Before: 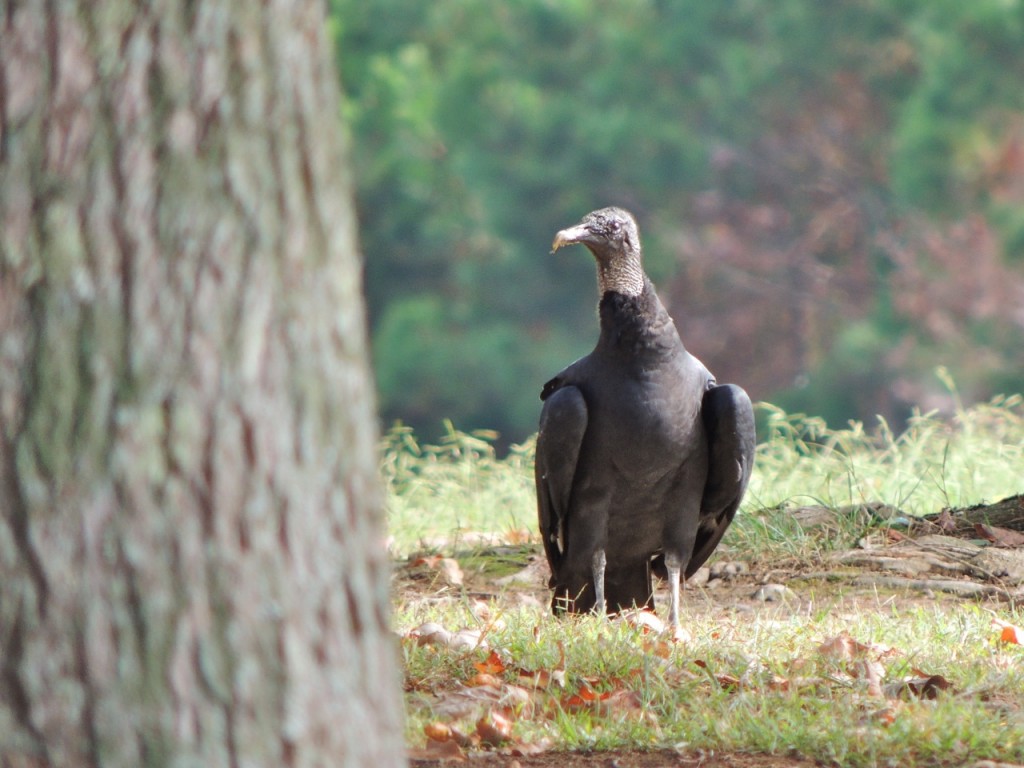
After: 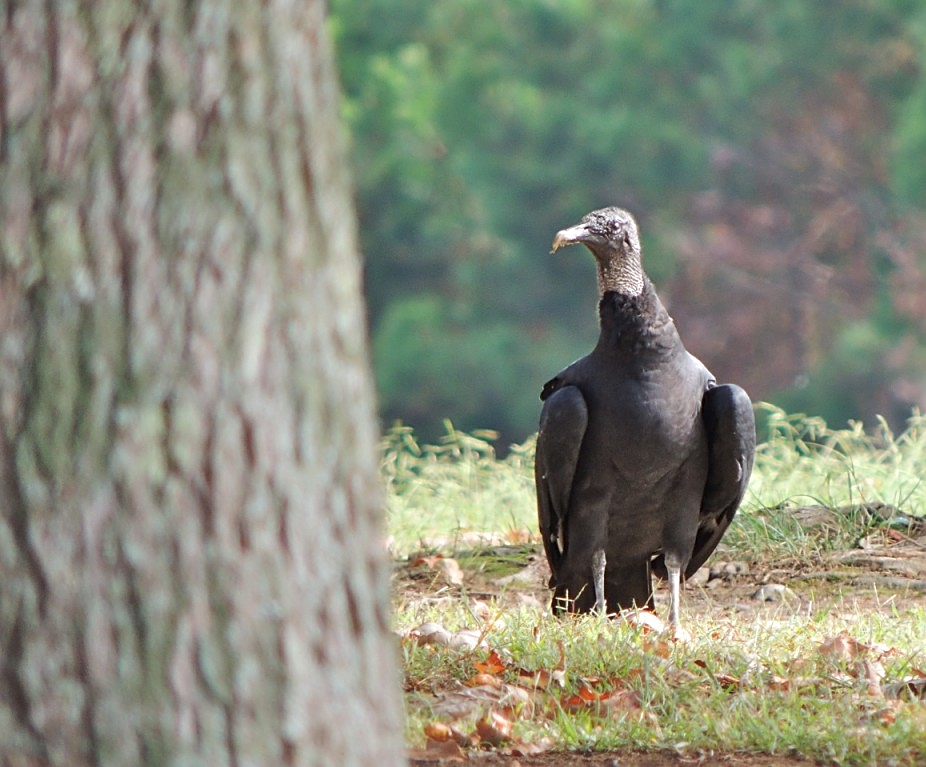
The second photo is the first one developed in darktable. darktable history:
crop: right 9.506%, bottom 0.017%
sharpen: on, module defaults
